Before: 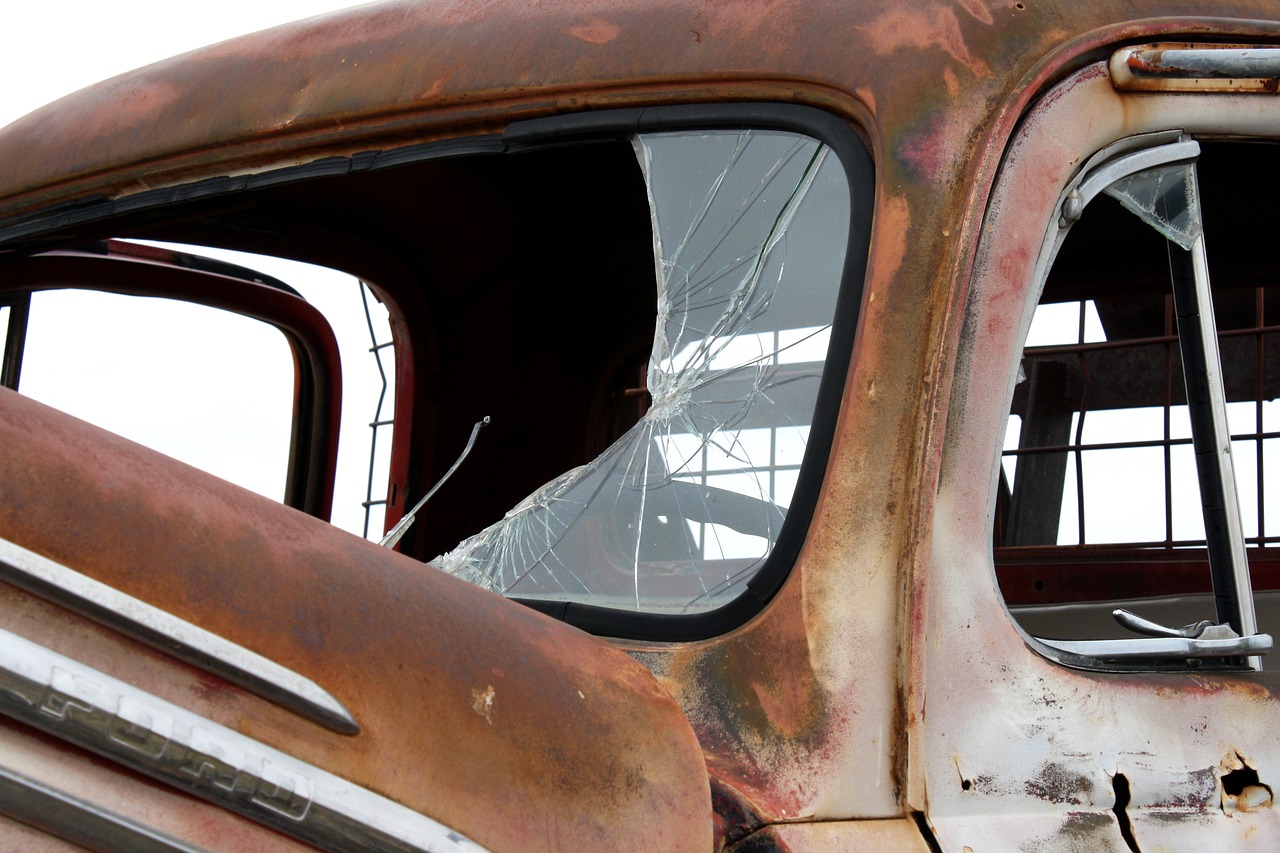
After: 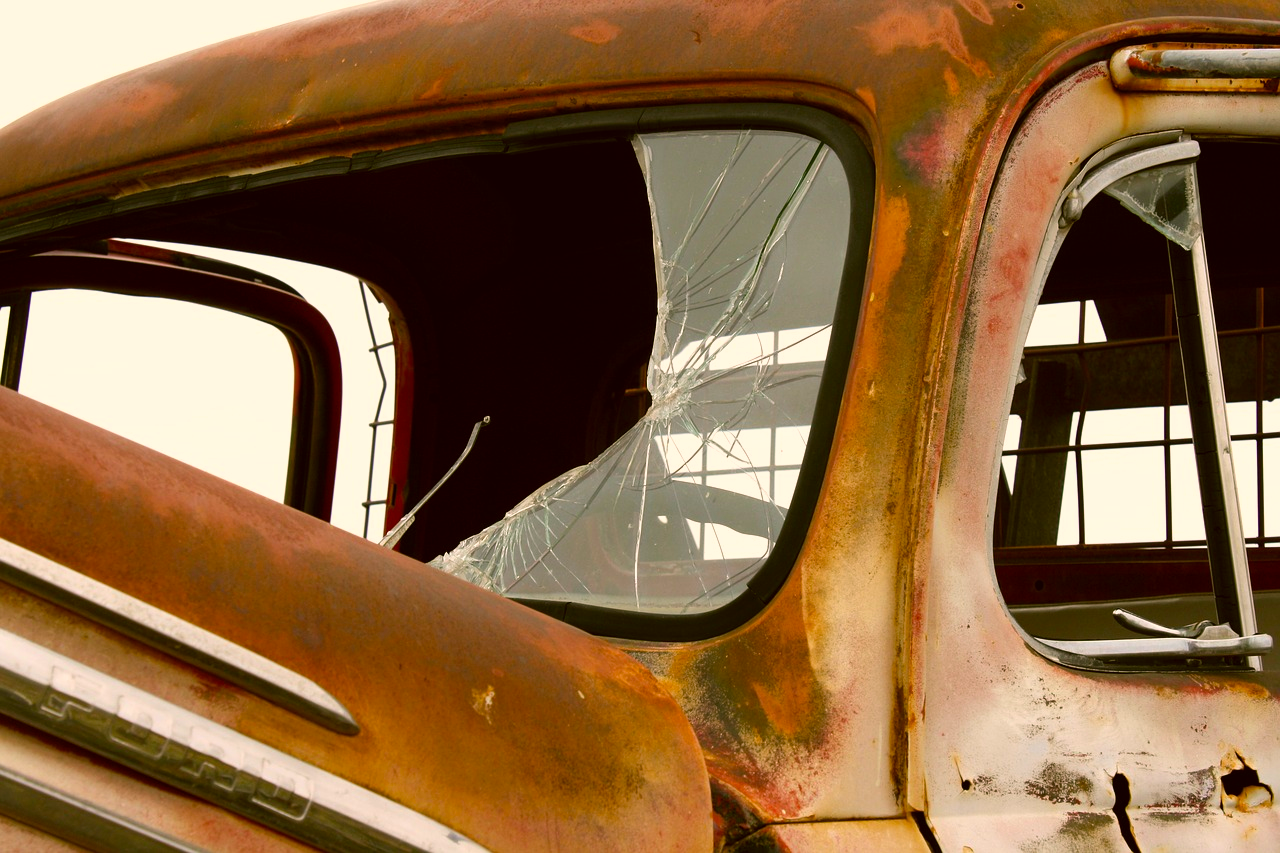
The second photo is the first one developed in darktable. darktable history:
color balance rgb: perceptual saturation grading › global saturation 30%, global vibrance 20%
exposure: compensate highlight preservation false
color correction: highlights a* 8.98, highlights b* 15.09, shadows a* -0.49, shadows b* 26.52
